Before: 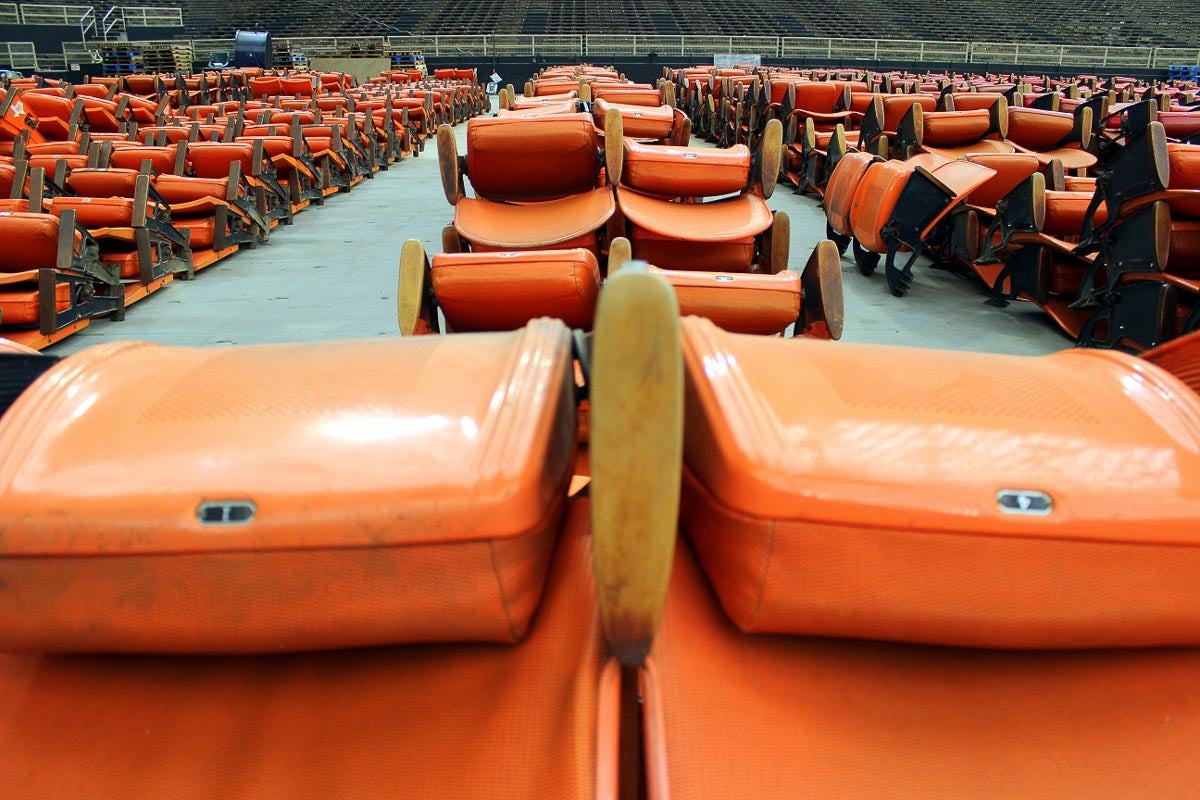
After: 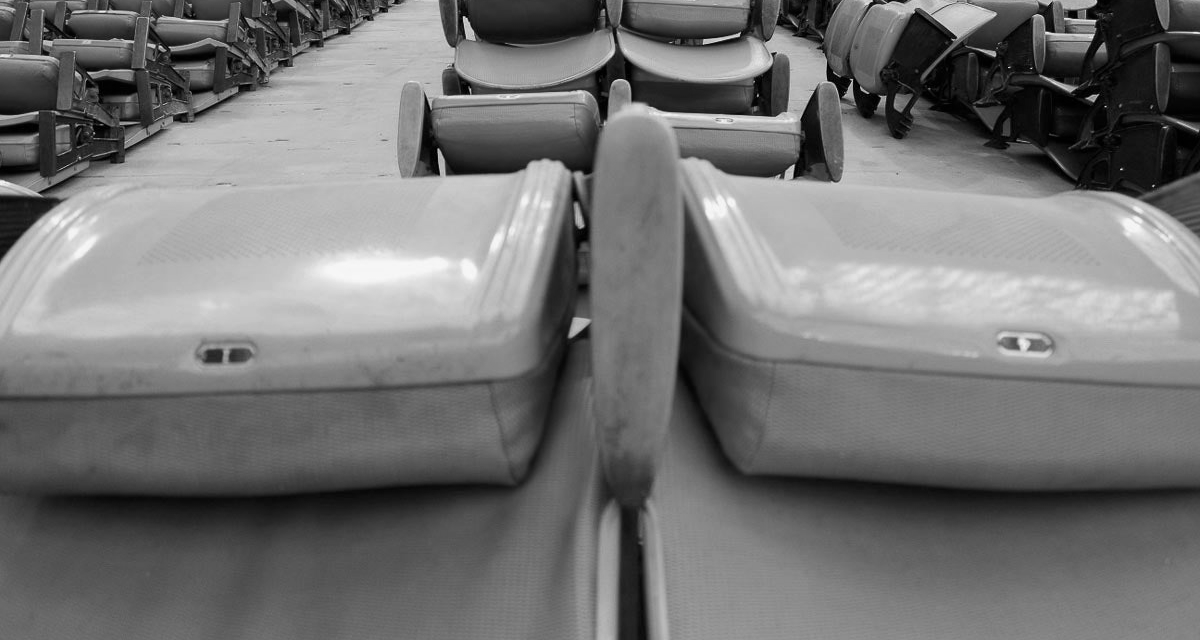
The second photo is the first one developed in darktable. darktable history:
crop and rotate: top 19.998%
color calibration: output gray [0.21, 0.42, 0.37, 0], gray › normalize channels true, illuminant same as pipeline (D50), adaptation XYZ, x 0.346, y 0.359, gamut compression 0
white balance: emerald 1
